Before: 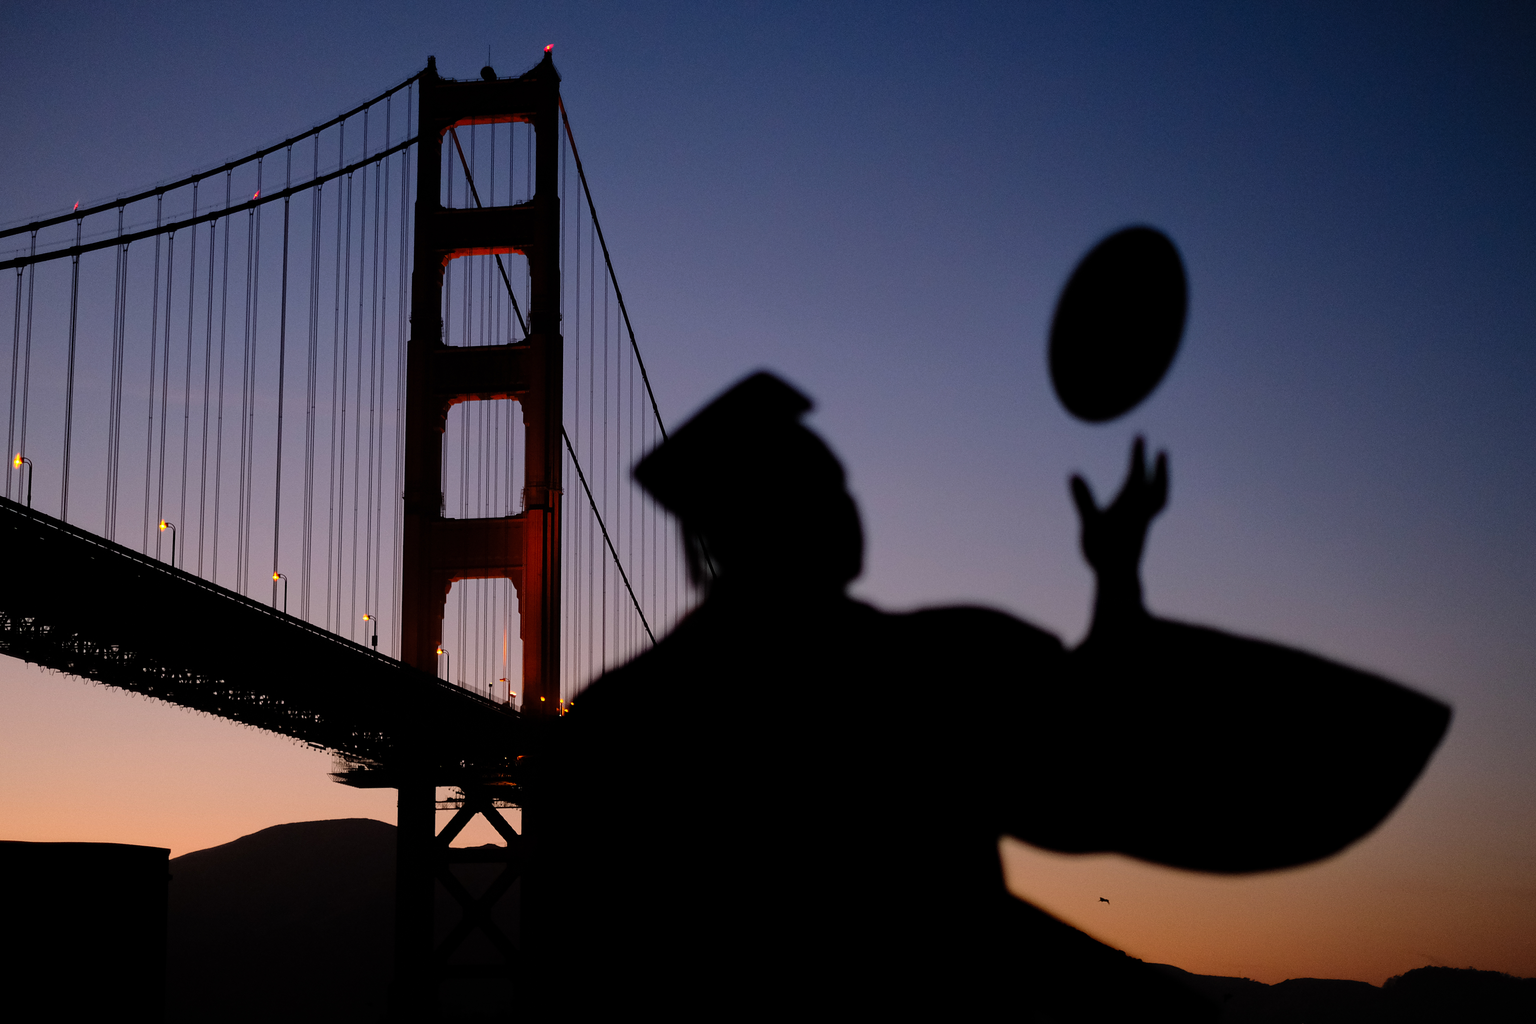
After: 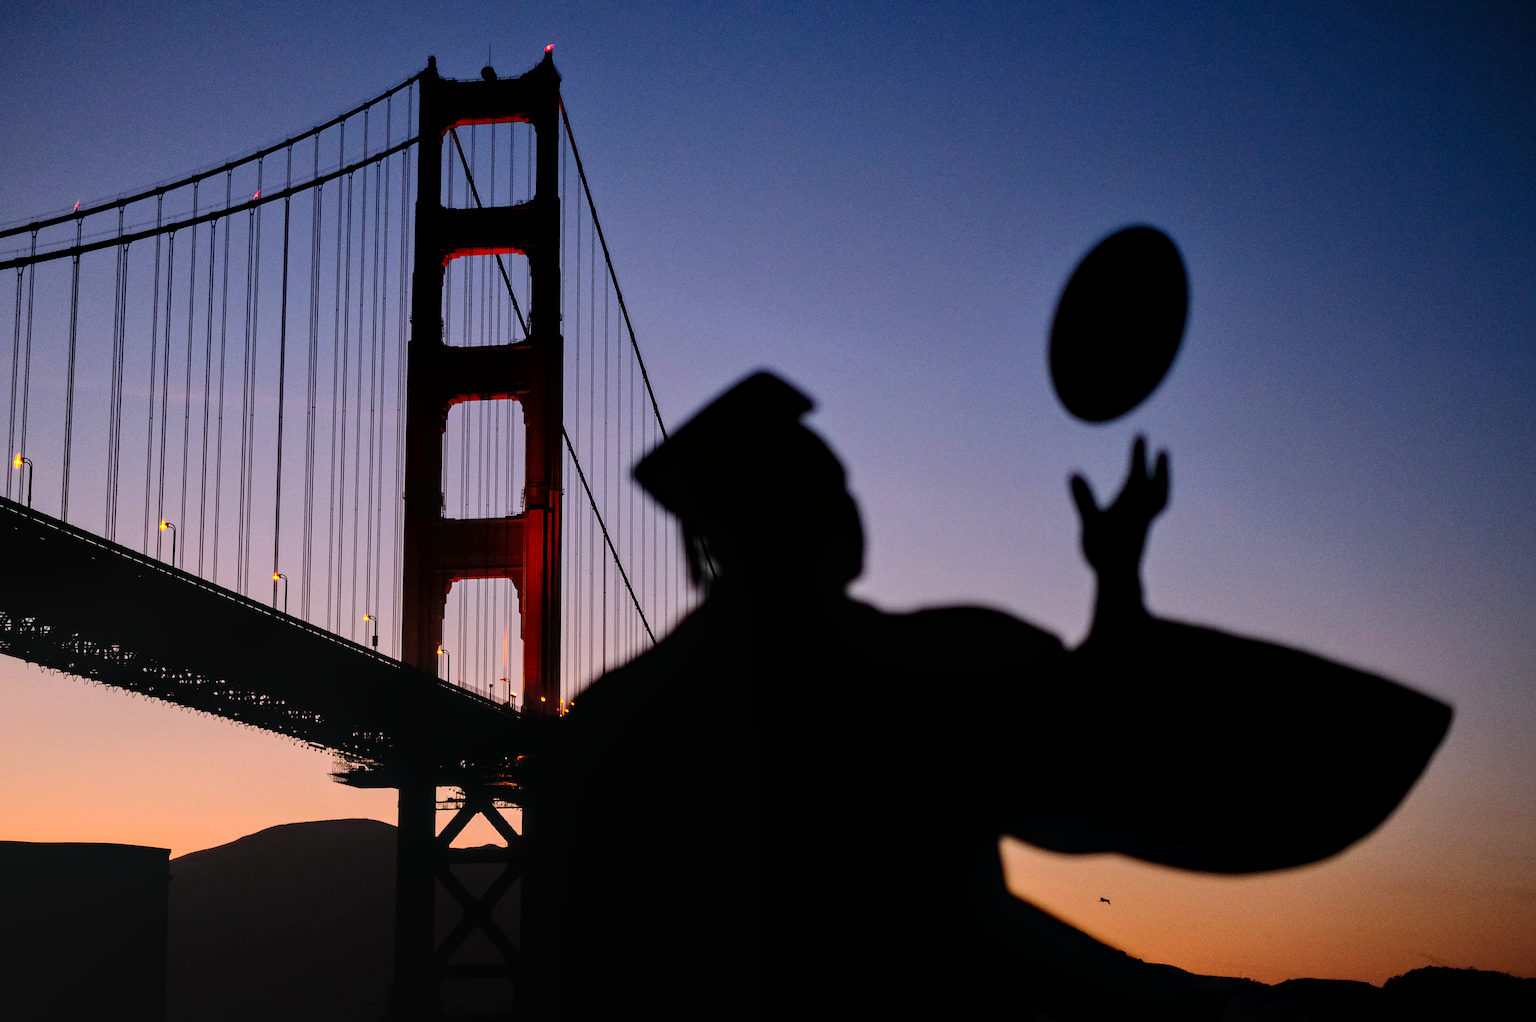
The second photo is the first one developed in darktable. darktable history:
color calibration: illuminant same as pipeline (D50), adaptation XYZ, x 0.347, y 0.358, temperature 5014.1 K
crop: top 0.034%, bottom 0.099%
contrast equalizer: y [[0.6 ×6], [0.55 ×6], [0 ×6], [0 ×6], [0 ×6]], mix 0.301
local contrast: on, module defaults
contrast brightness saturation: contrast 0.2, brightness 0.16, saturation 0.226
